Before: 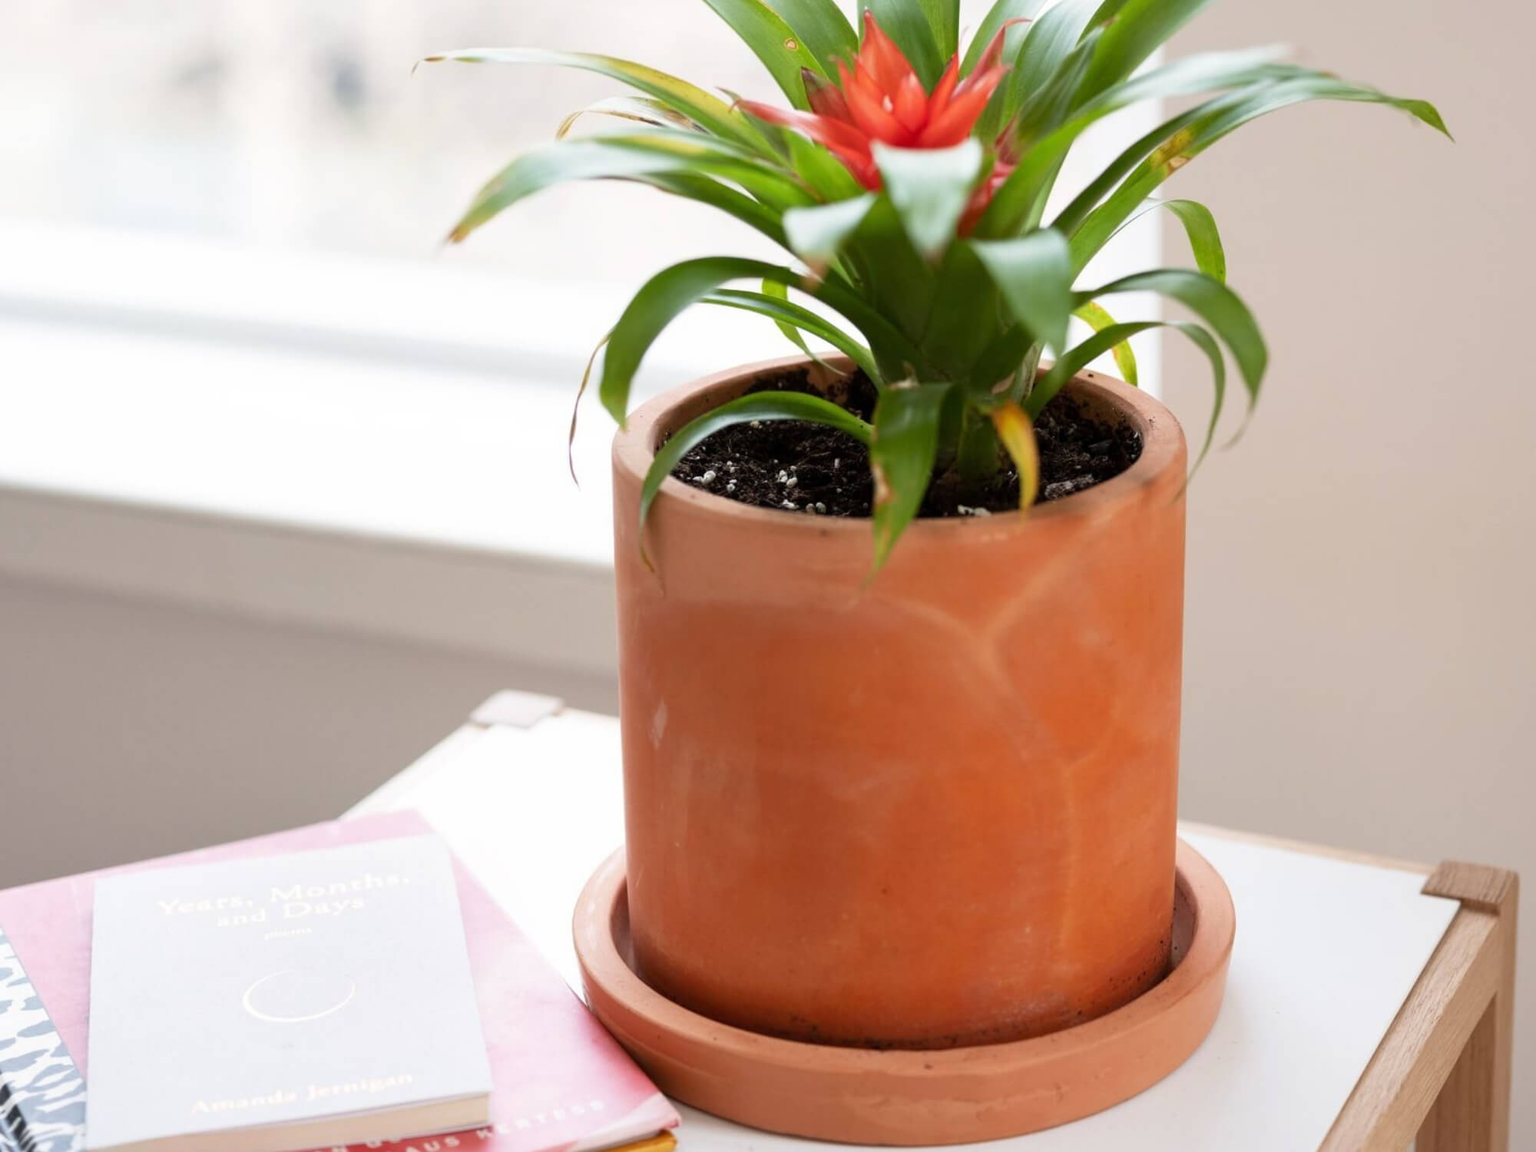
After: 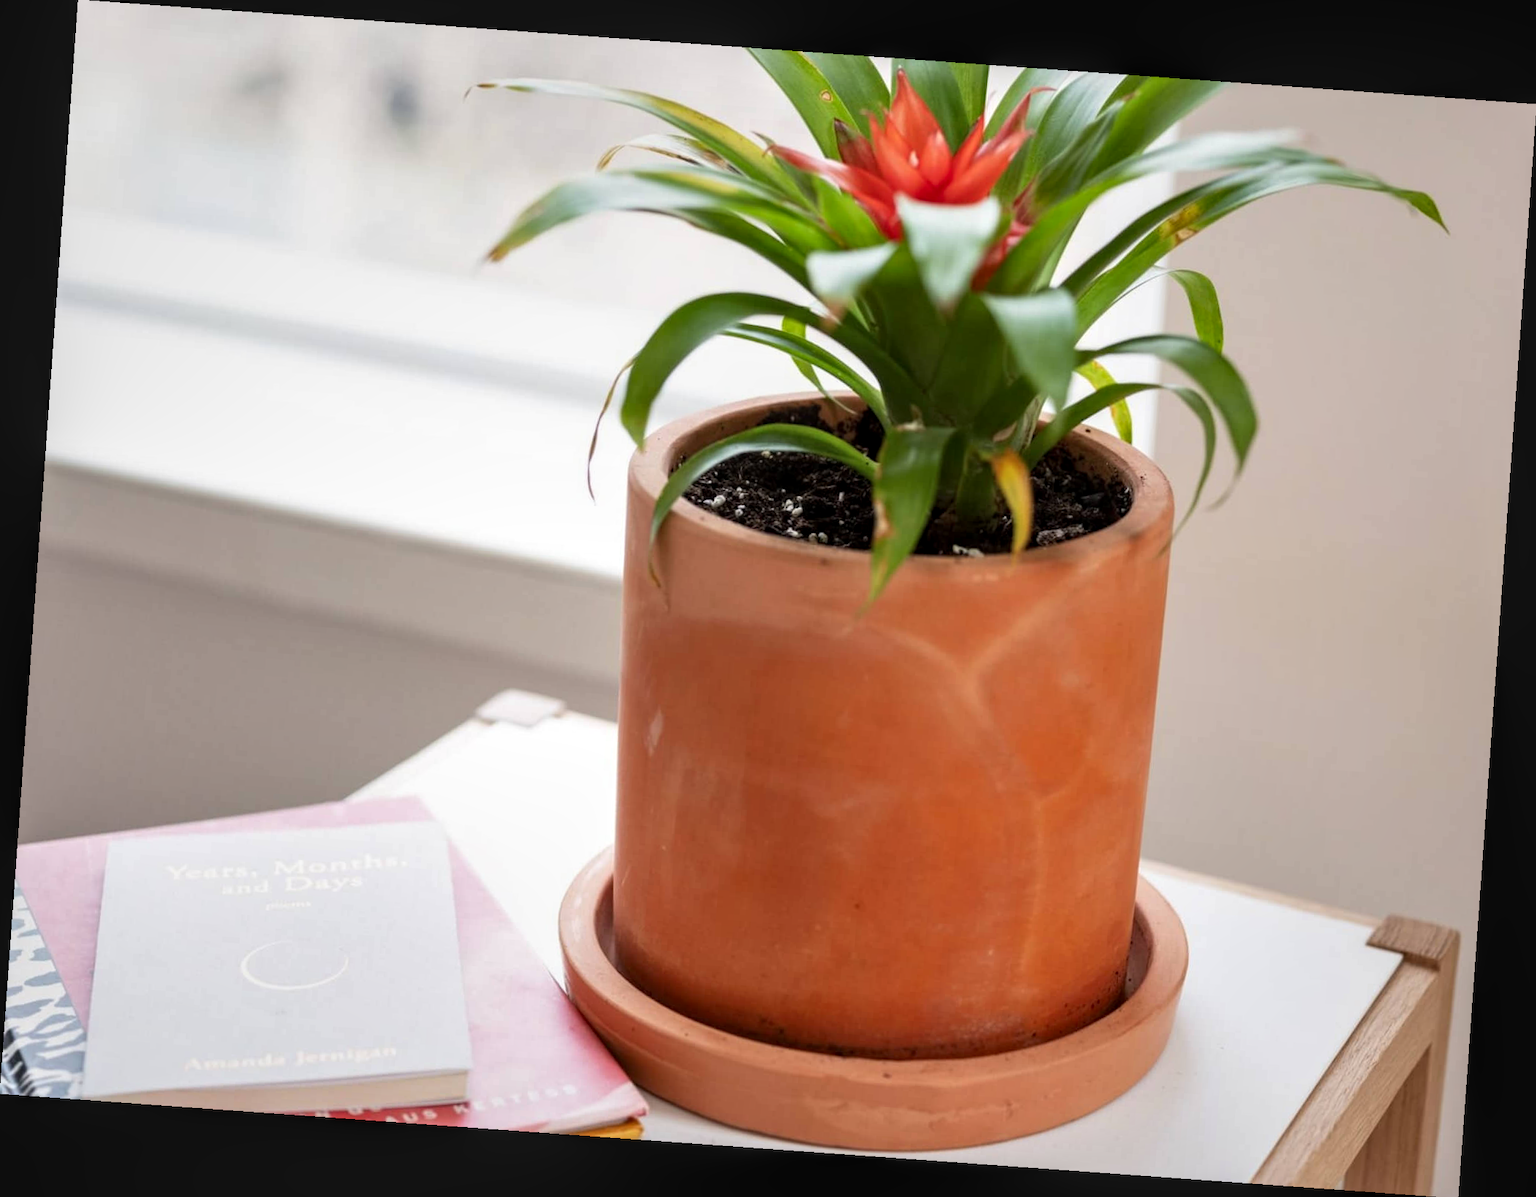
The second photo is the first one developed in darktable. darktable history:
rotate and perspective: rotation 4.1°, automatic cropping off
local contrast: on, module defaults
